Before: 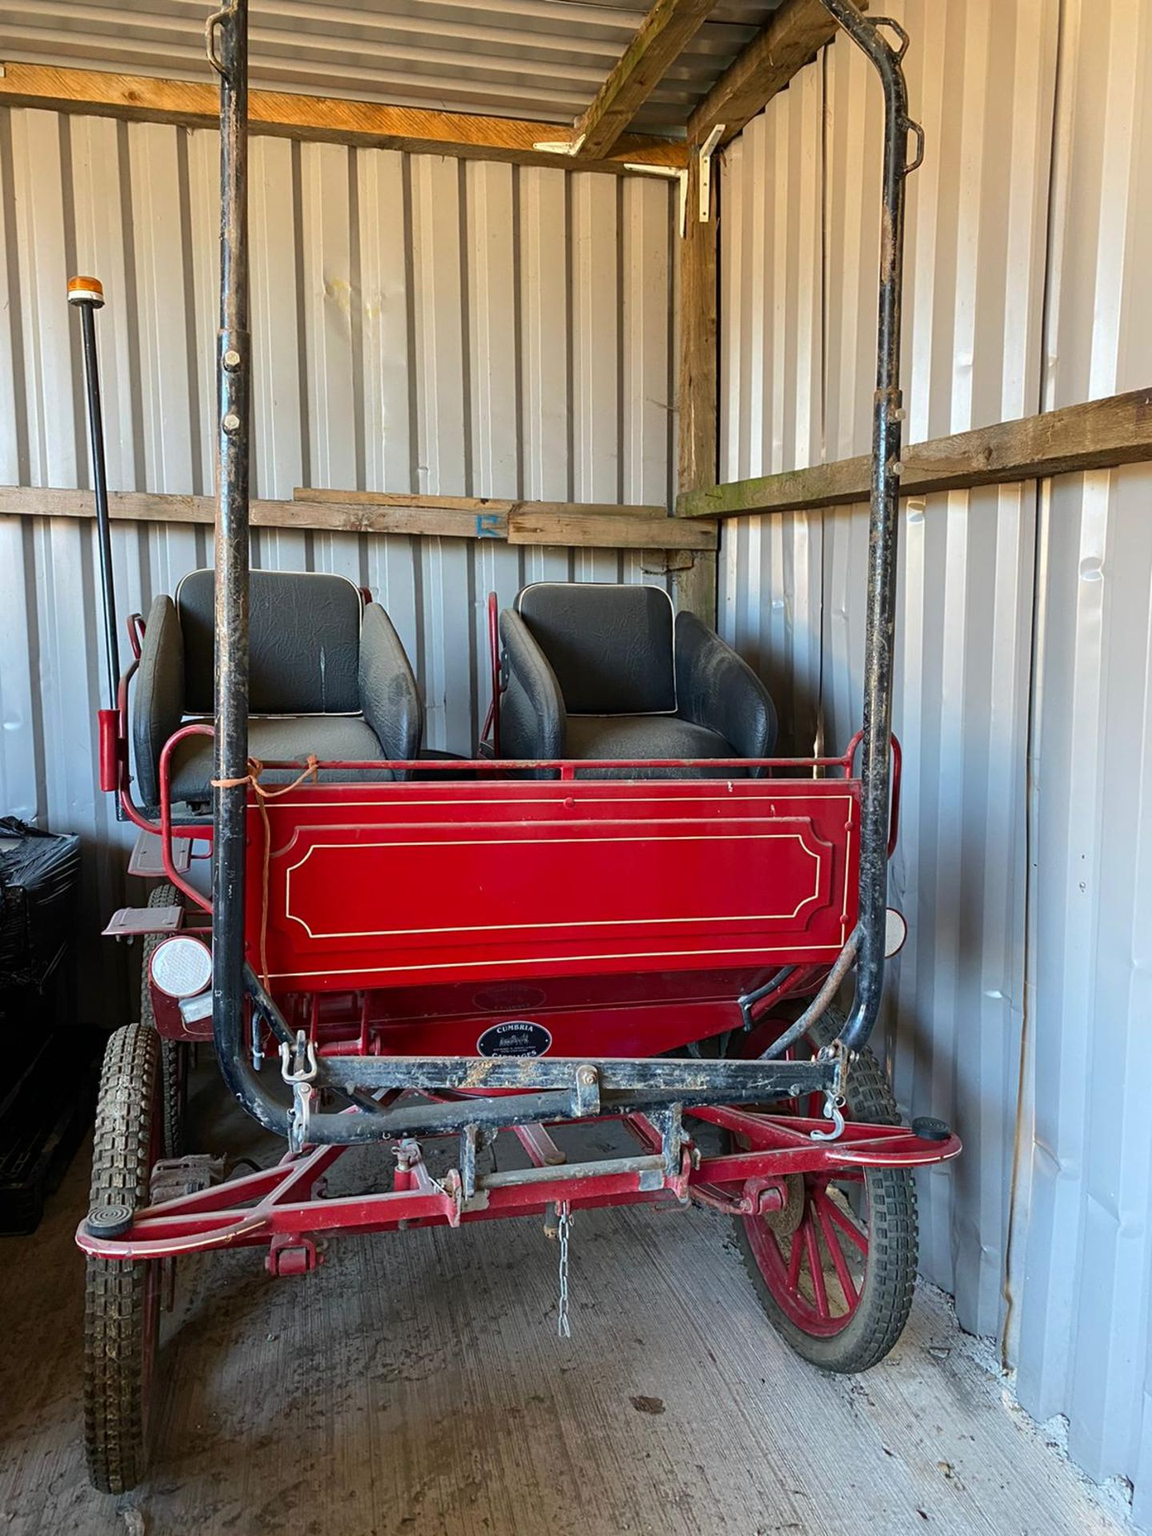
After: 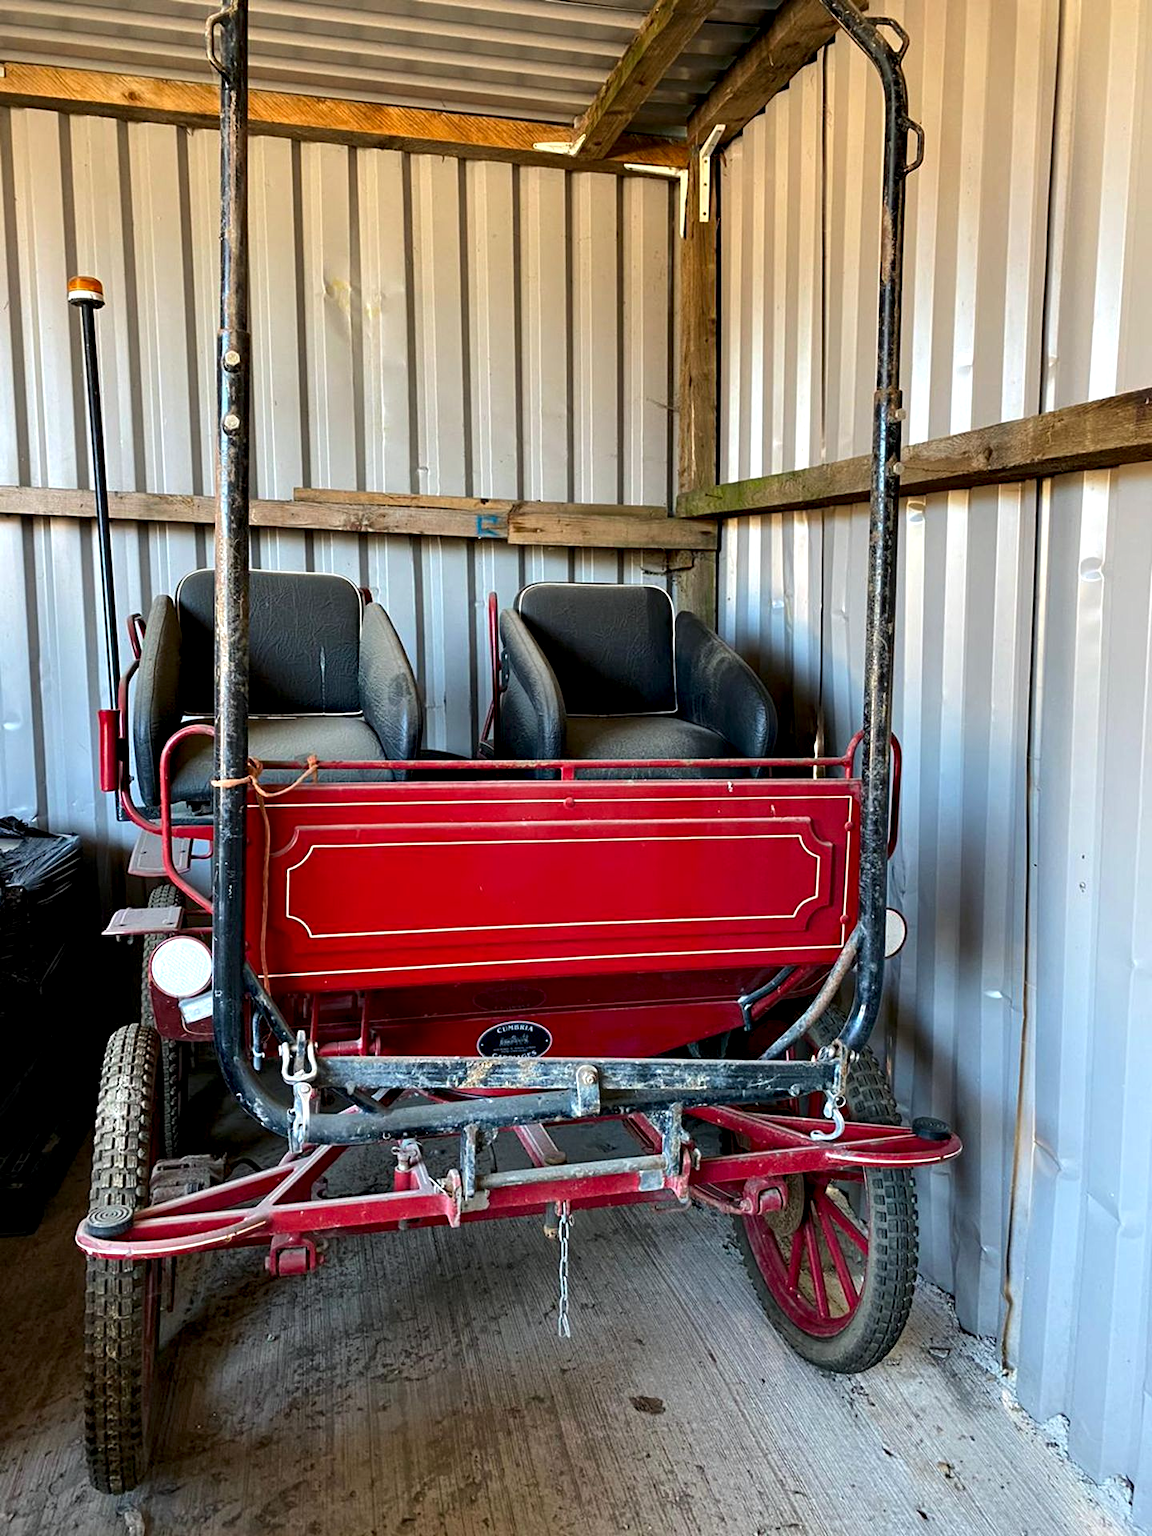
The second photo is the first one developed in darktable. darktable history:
contrast equalizer: octaves 7, y [[0.627 ×6], [0.563 ×6], [0 ×6], [0 ×6], [0 ×6]], mix 0.57
